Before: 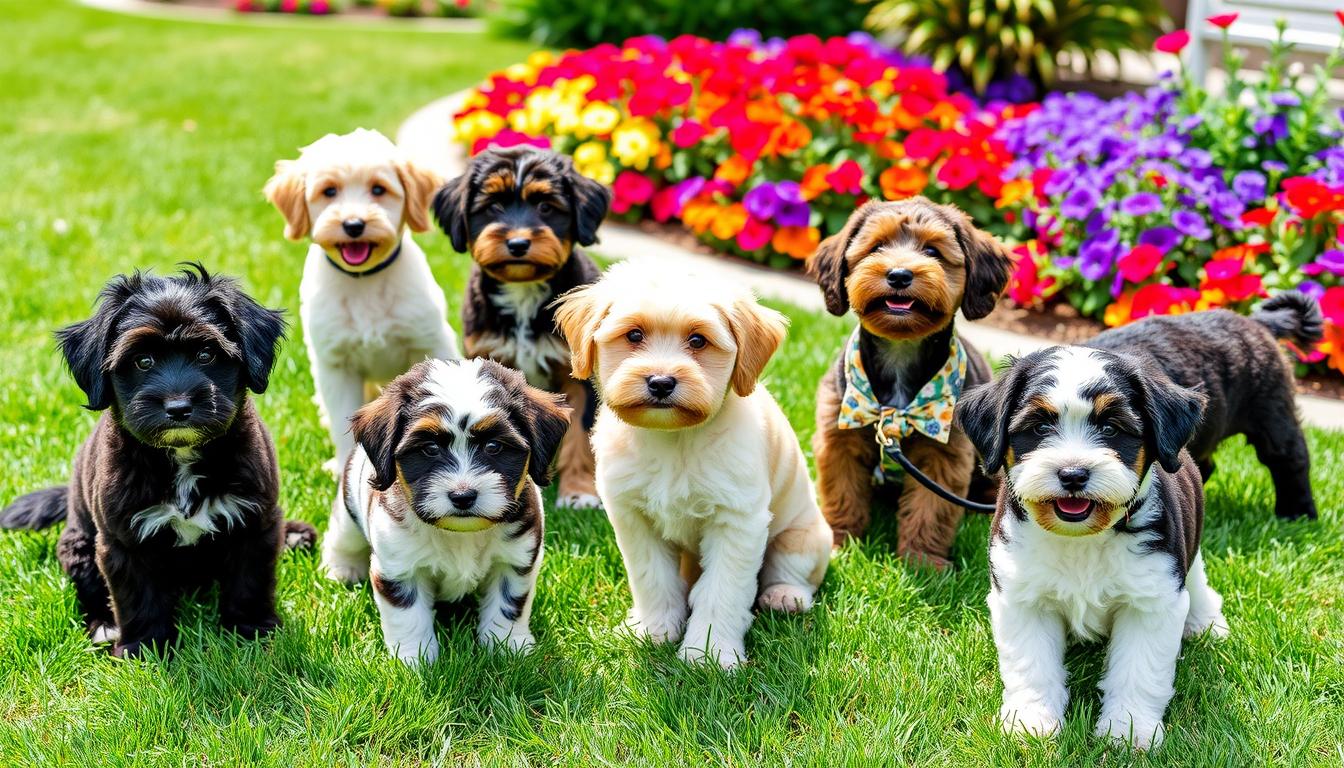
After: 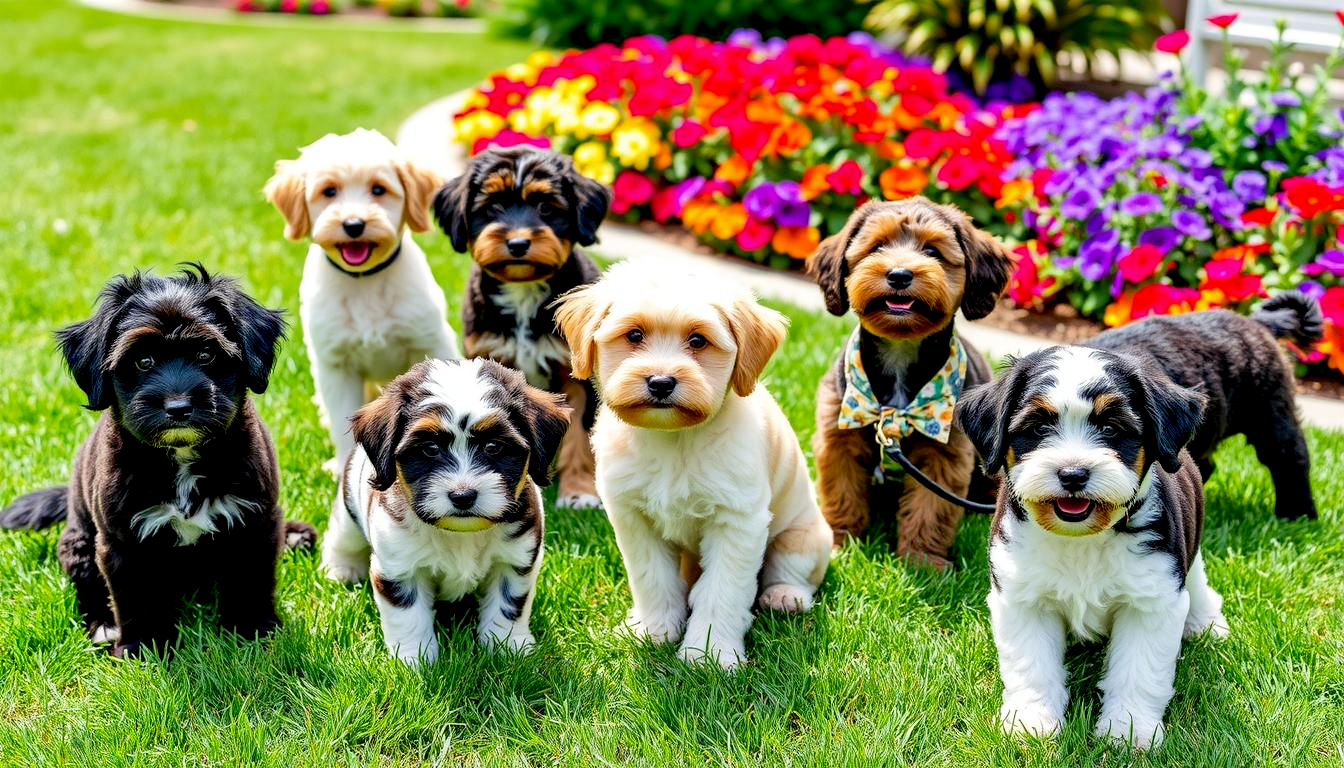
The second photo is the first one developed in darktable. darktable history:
exposure: black level correction 0.01, exposure 0.015 EV, compensate highlight preservation false
